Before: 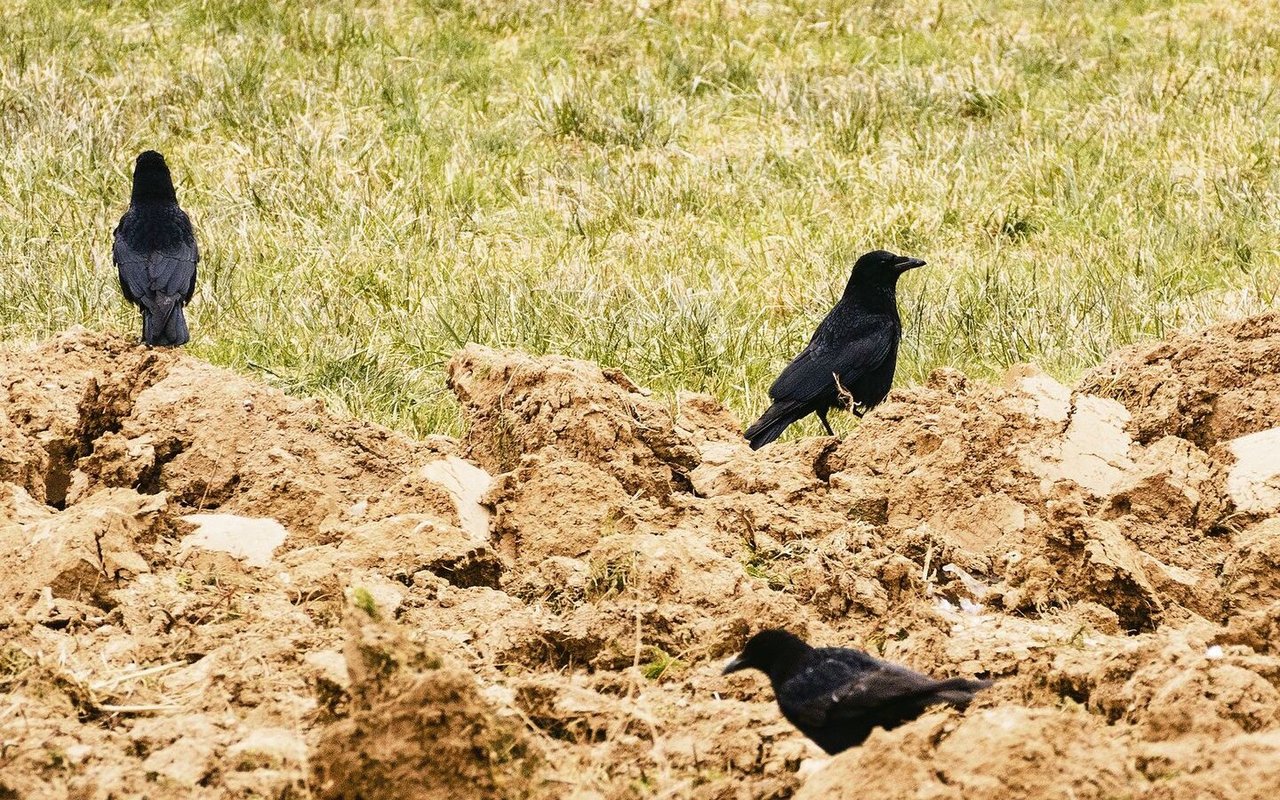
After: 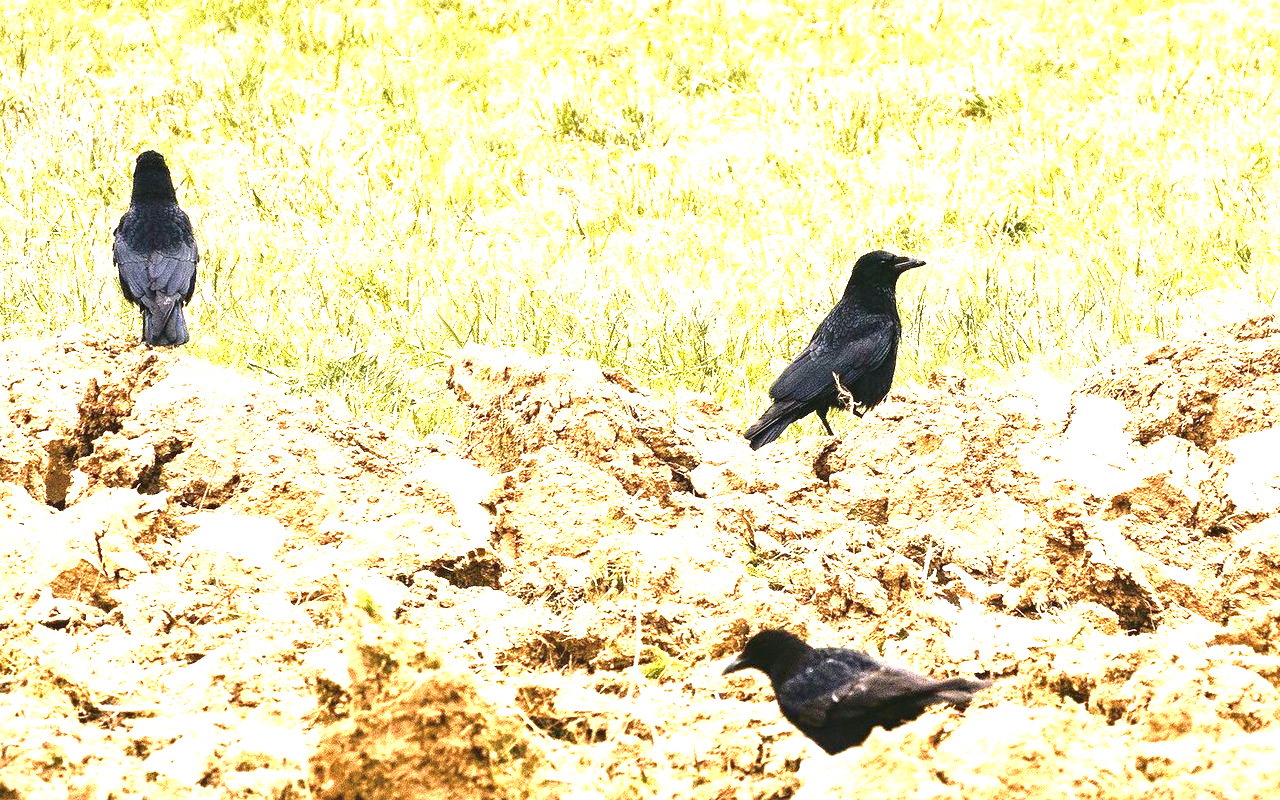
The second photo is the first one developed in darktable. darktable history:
exposure: black level correction 0, exposure 1.692 EV, compensate exposure bias true, compensate highlight preservation false
